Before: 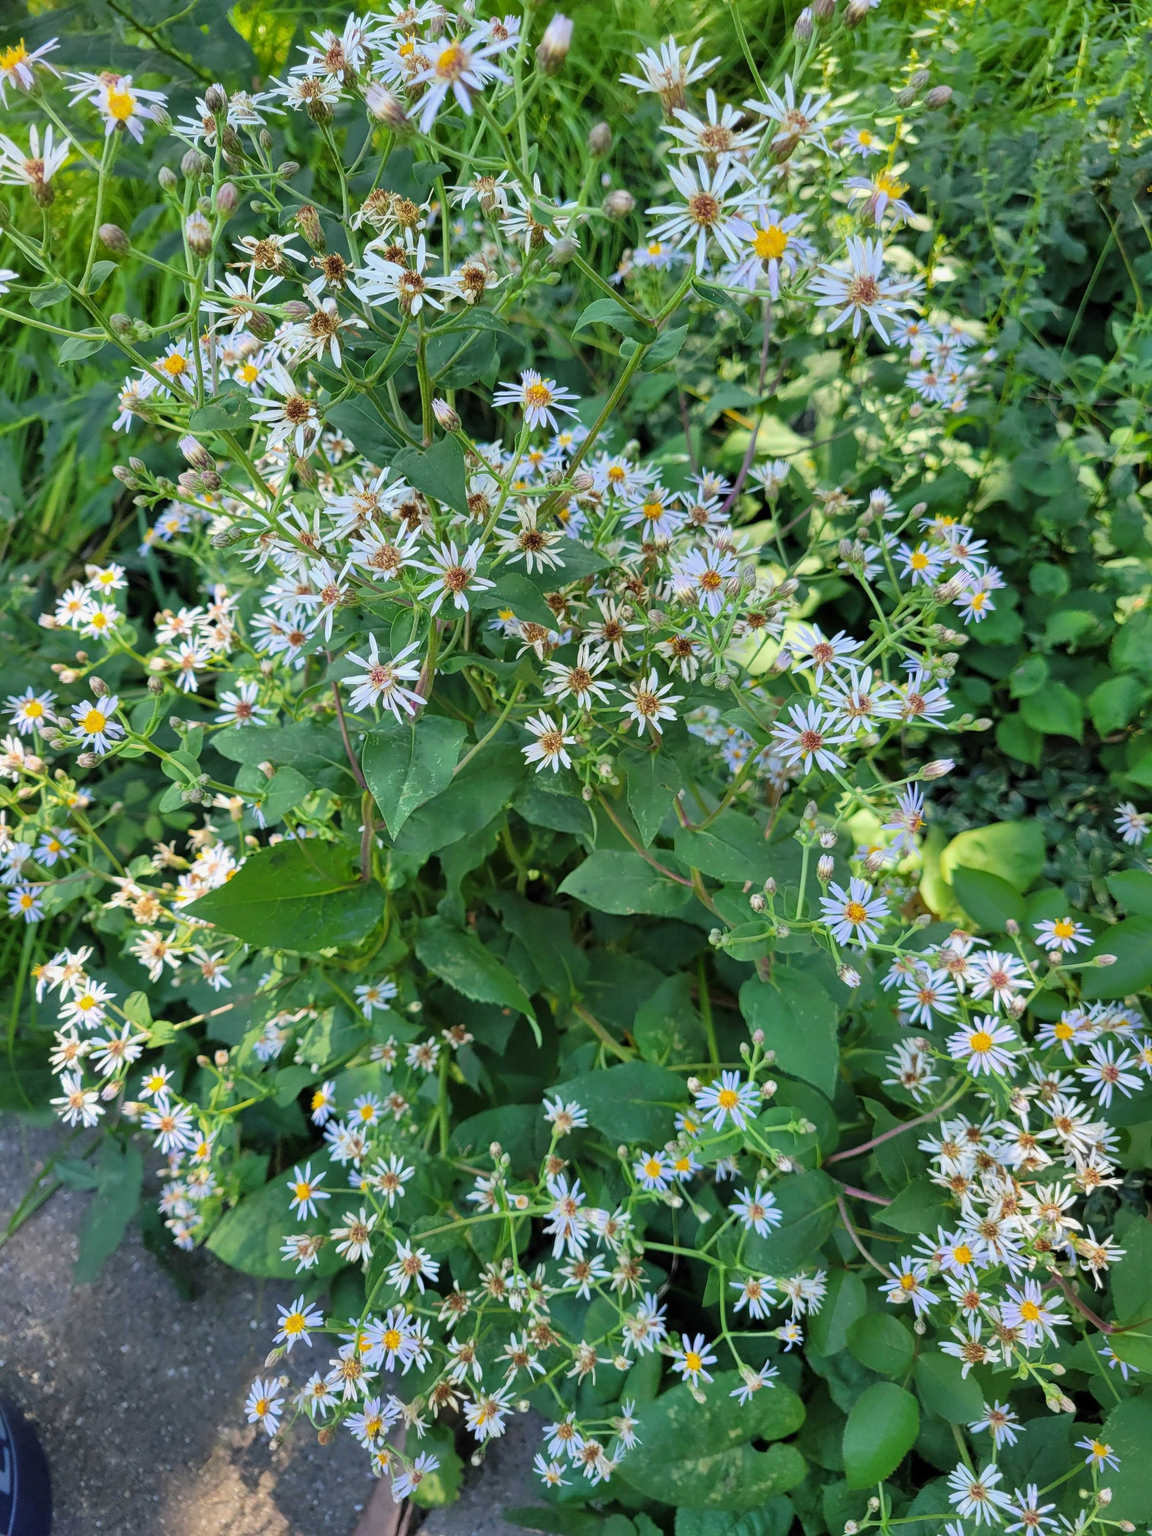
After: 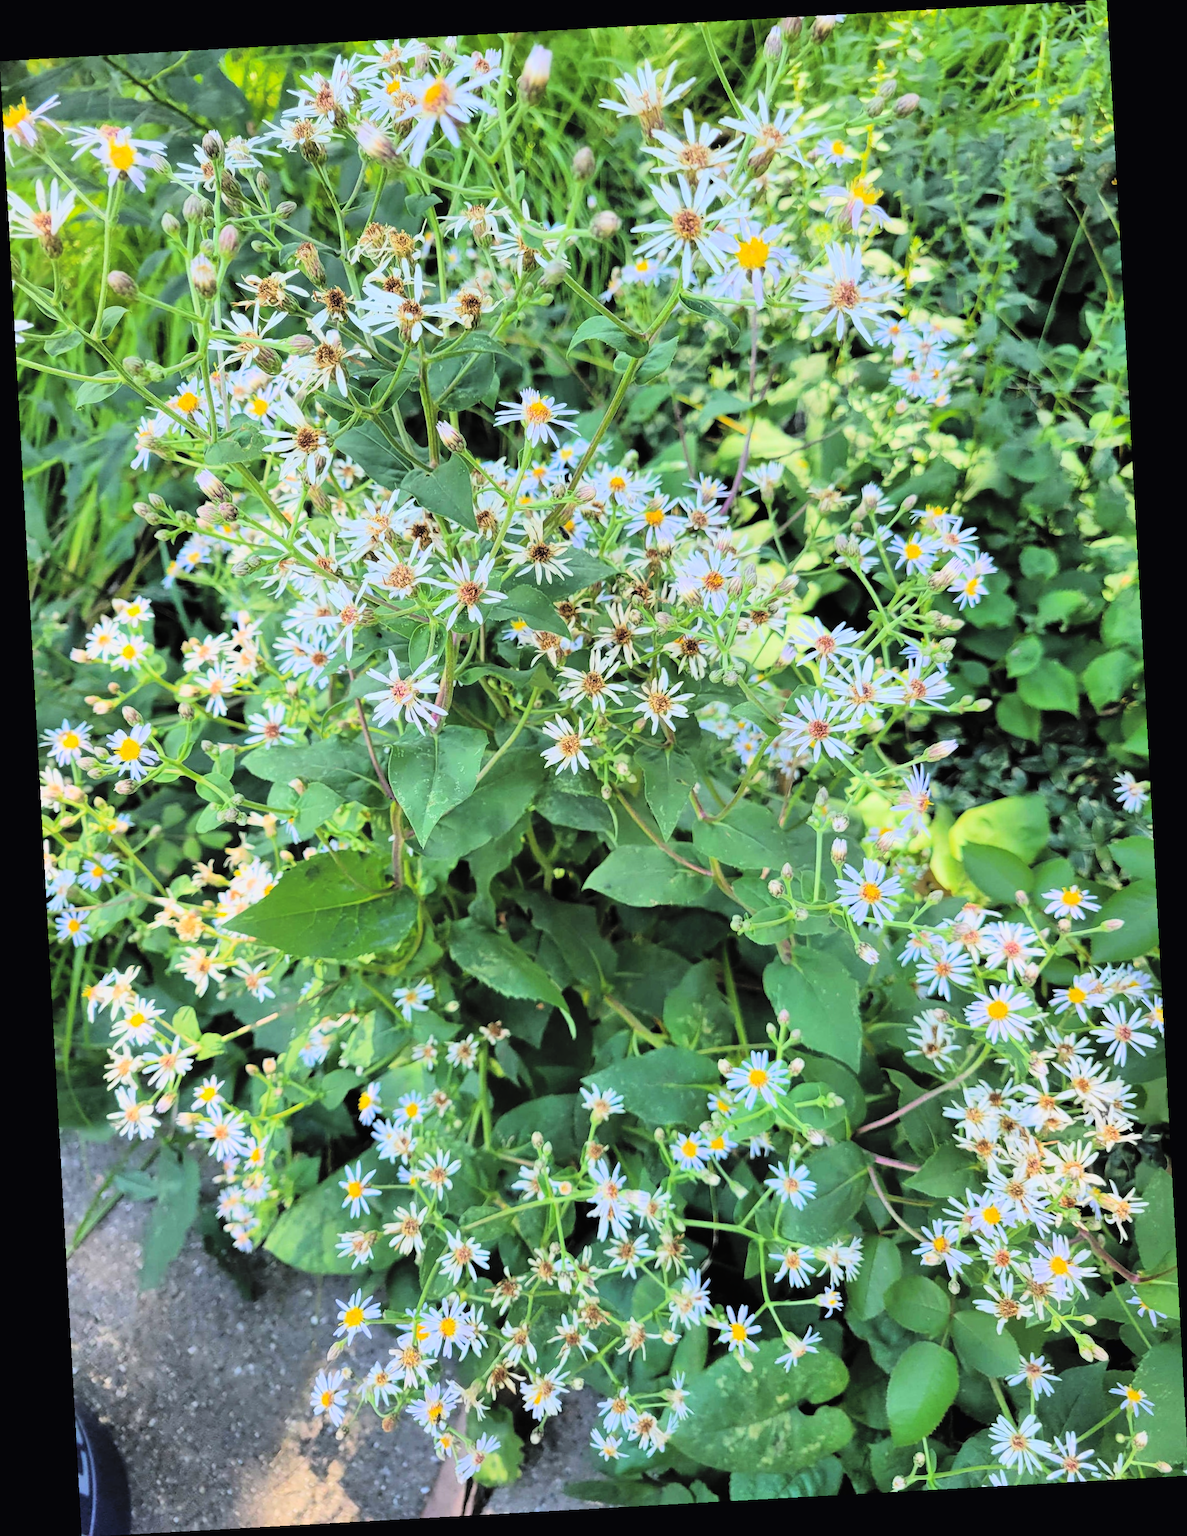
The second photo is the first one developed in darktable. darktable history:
filmic rgb: black relative exposure -7.65 EV, white relative exposure 4.56 EV, hardness 3.61, color science v6 (2022)
contrast brightness saturation: contrast 0.1, brightness 0.3, saturation 0.14
tone equalizer: -8 EV -0.75 EV, -7 EV -0.7 EV, -6 EV -0.6 EV, -5 EV -0.4 EV, -3 EV 0.4 EV, -2 EV 0.6 EV, -1 EV 0.7 EV, +0 EV 0.75 EV, edges refinement/feathering 500, mask exposure compensation -1.57 EV, preserve details no
rotate and perspective: rotation -3.18°, automatic cropping off
